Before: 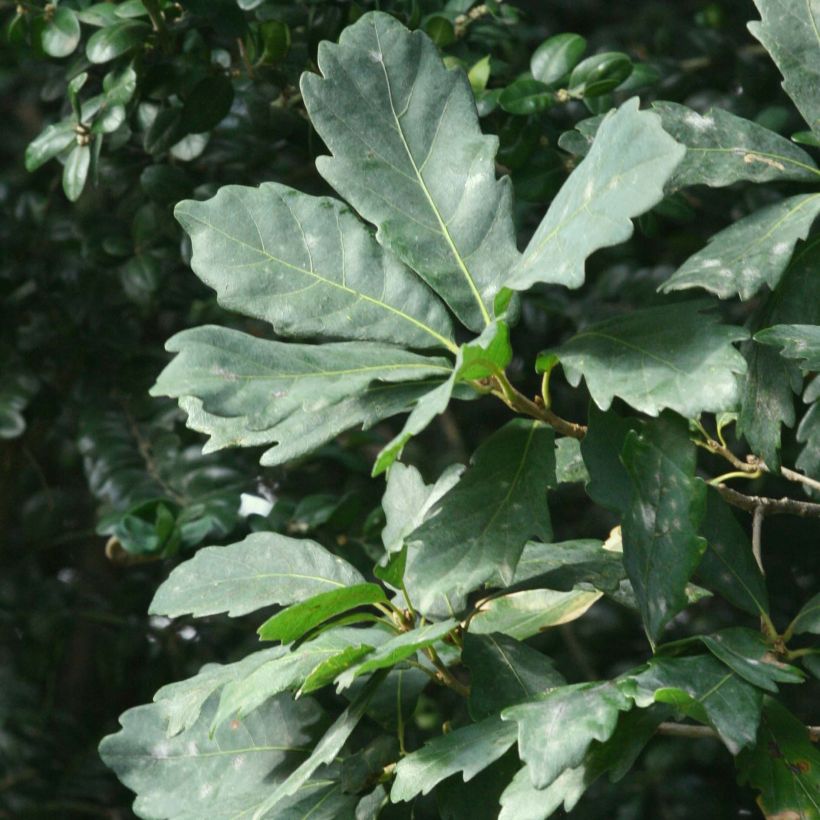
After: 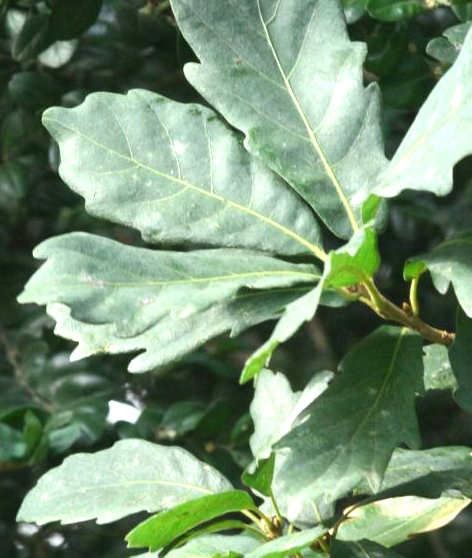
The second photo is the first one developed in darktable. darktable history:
exposure: black level correction 0, exposure 0.7 EV, compensate highlight preservation false
color calibration: gray › normalize channels true, illuminant same as pipeline (D50), adaptation none (bypass), x 0.333, y 0.333, temperature 5015.16 K, gamut compression 0.006
crop: left 16.218%, top 11.343%, right 26.212%, bottom 20.601%
